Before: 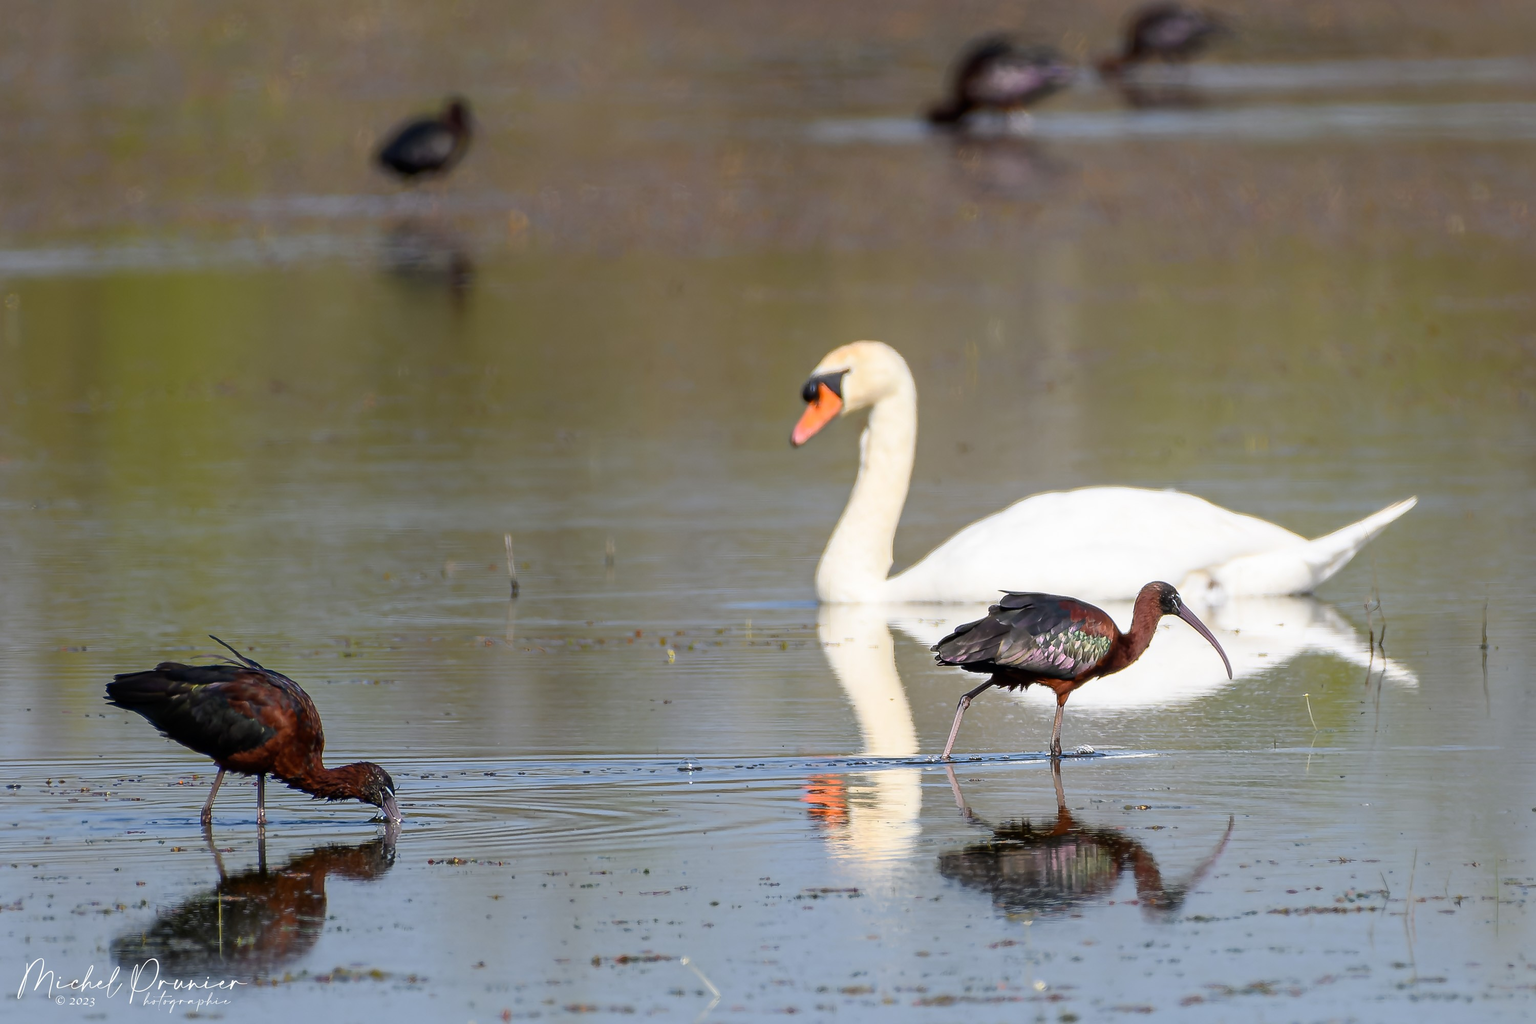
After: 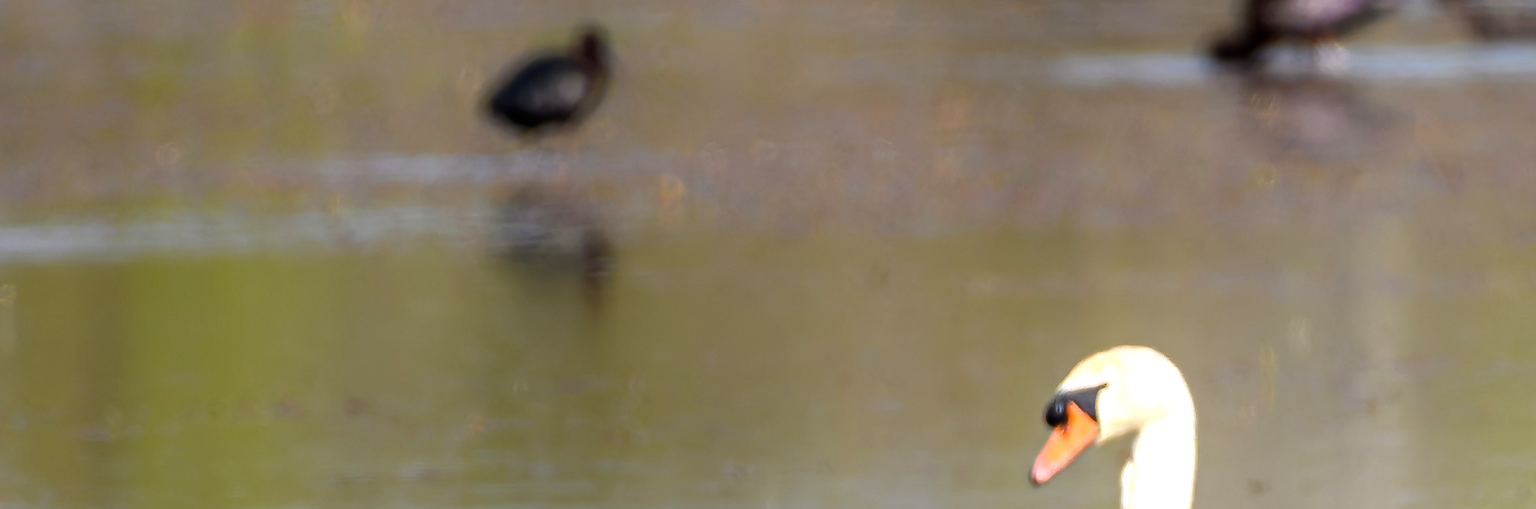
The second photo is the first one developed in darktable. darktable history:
crop: left 0.524%, top 7.634%, right 23.437%, bottom 54.553%
tone equalizer: -8 EV -0.713 EV, -7 EV -0.675 EV, -6 EV -0.584 EV, -5 EV -0.378 EV, -3 EV 0.372 EV, -2 EV 0.6 EV, -1 EV 0.694 EV, +0 EV 0.737 EV
